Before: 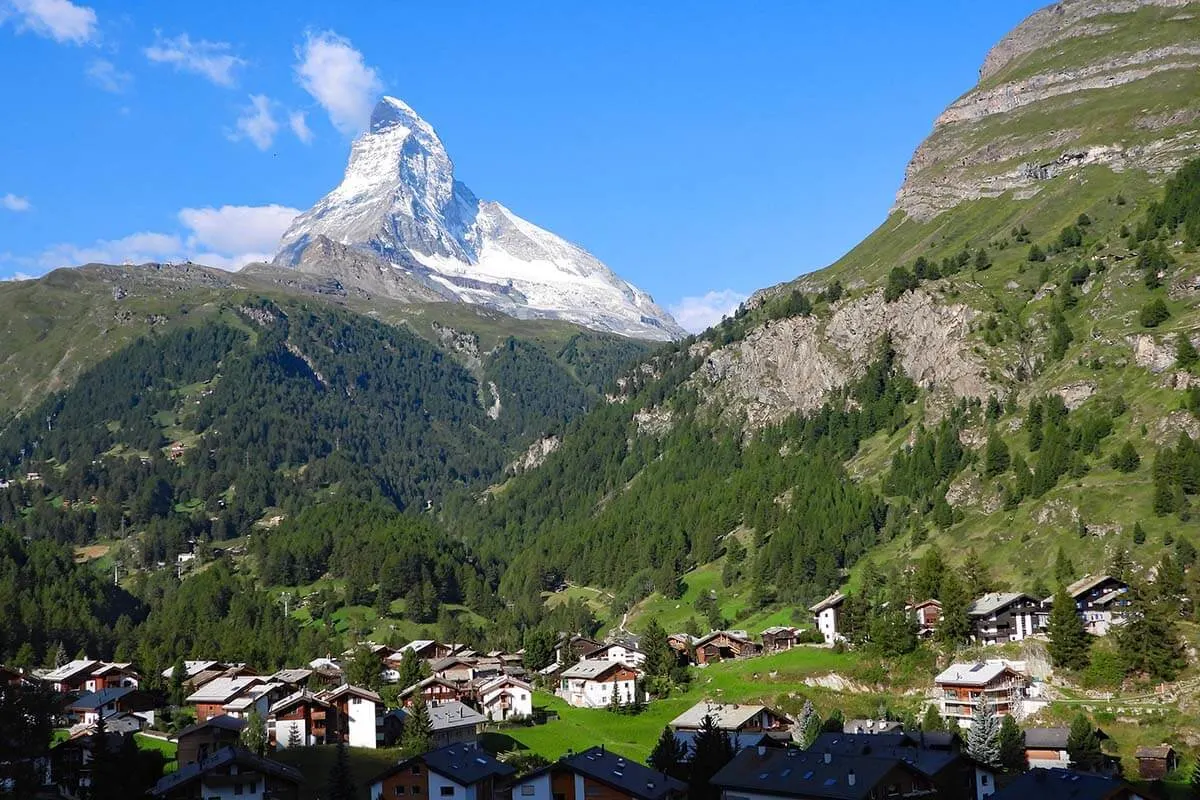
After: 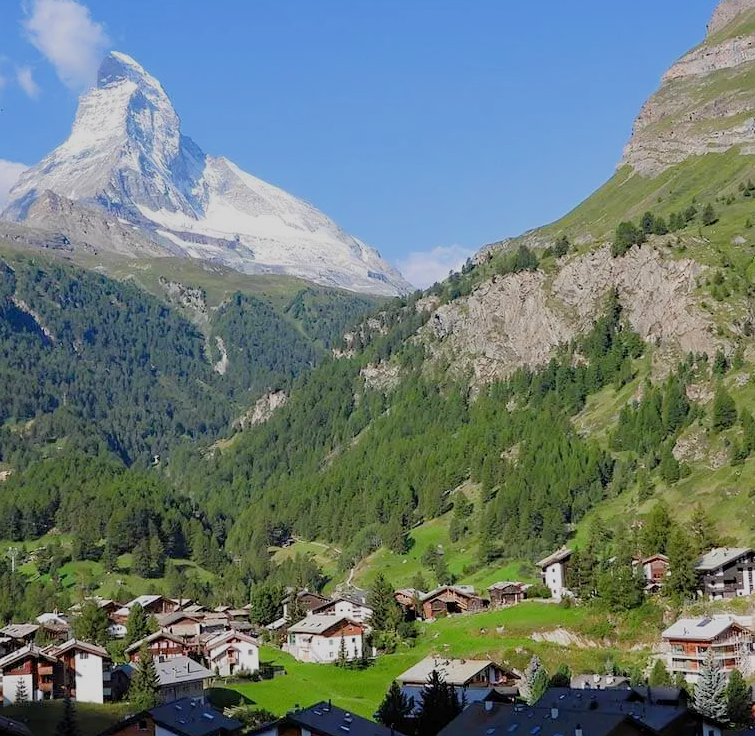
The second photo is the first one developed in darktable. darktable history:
crop and rotate: left 22.83%, top 5.643%, right 14.17%, bottom 2.308%
color balance rgb: perceptual saturation grading › global saturation 0.426%, global vibrance 20%
filmic rgb: middle gray luminance 4.56%, black relative exposure -12.99 EV, white relative exposure 5.04 EV, target black luminance 0%, hardness 5.17, latitude 59.6%, contrast 0.757, highlights saturation mix 5.25%, shadows ↔ highlights balance 25.7%
exposure: black level correction 0.001, exposure 0.499 EV, compensate highlight preservation false
